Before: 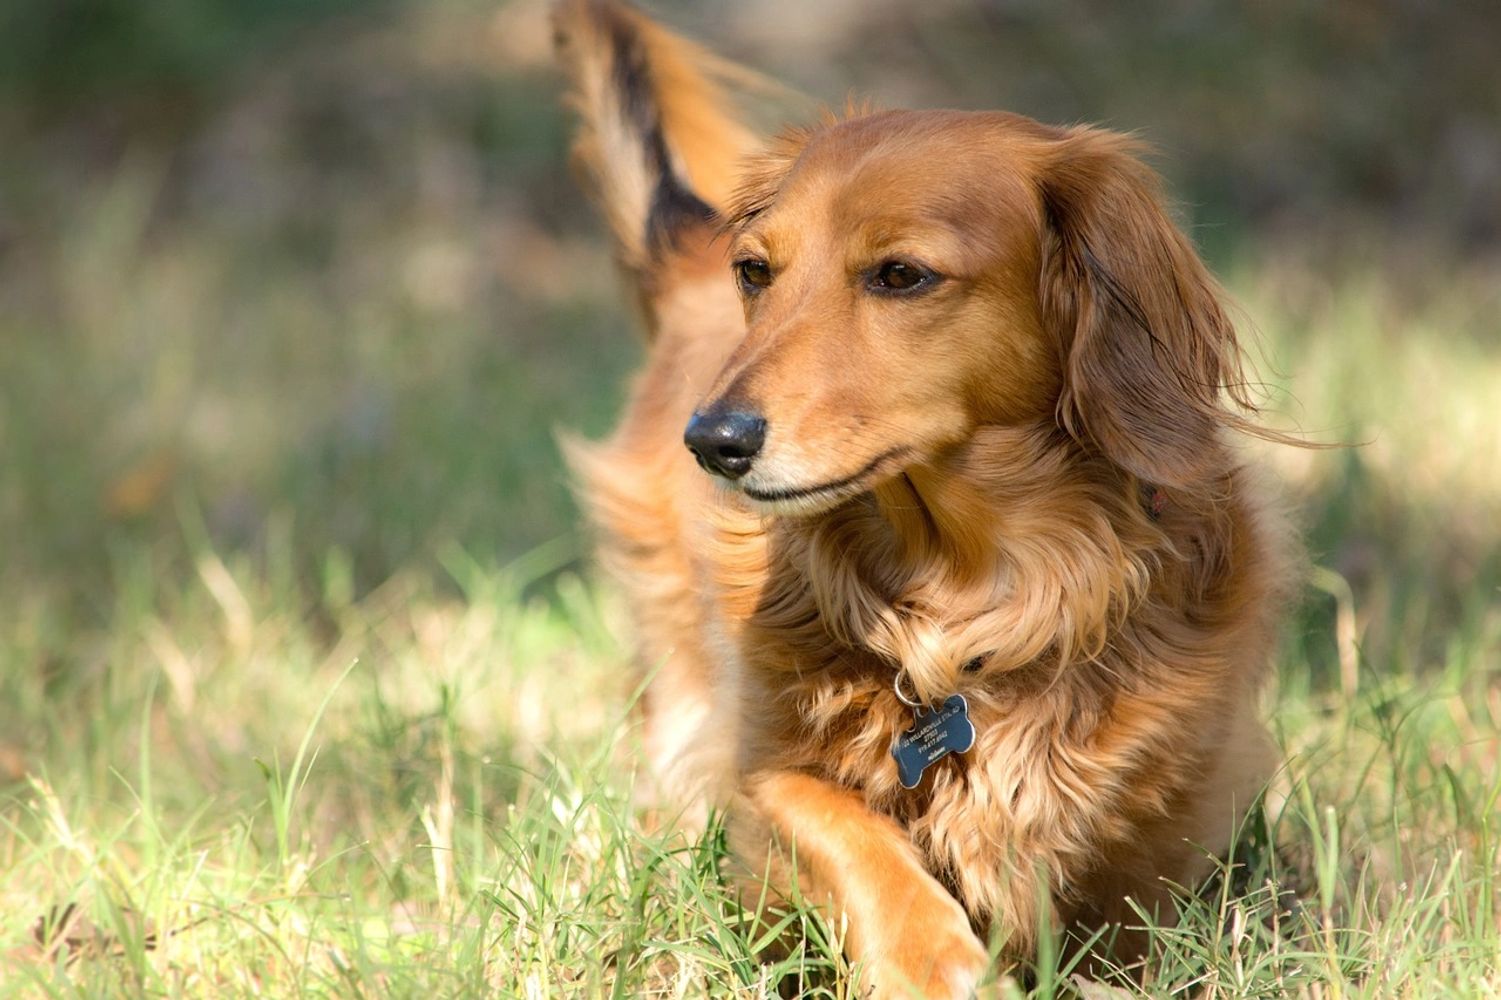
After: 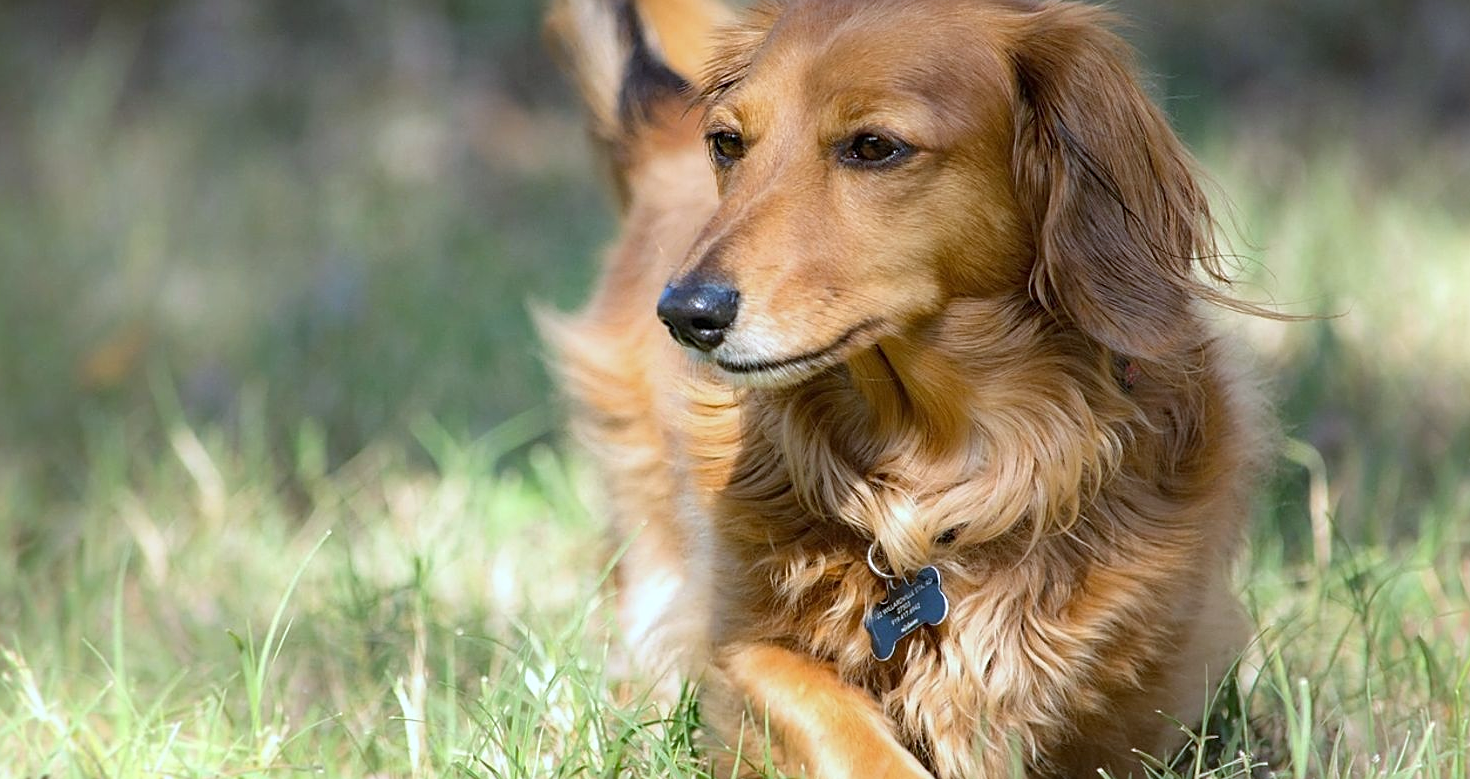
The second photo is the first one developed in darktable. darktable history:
white balance: red 0.926, green 1.003, blue 1.133
sharpen: on, module defaults
crop and rotate: left 1.814%, top 12.818%, right 0.25%, bottom 9.225%
